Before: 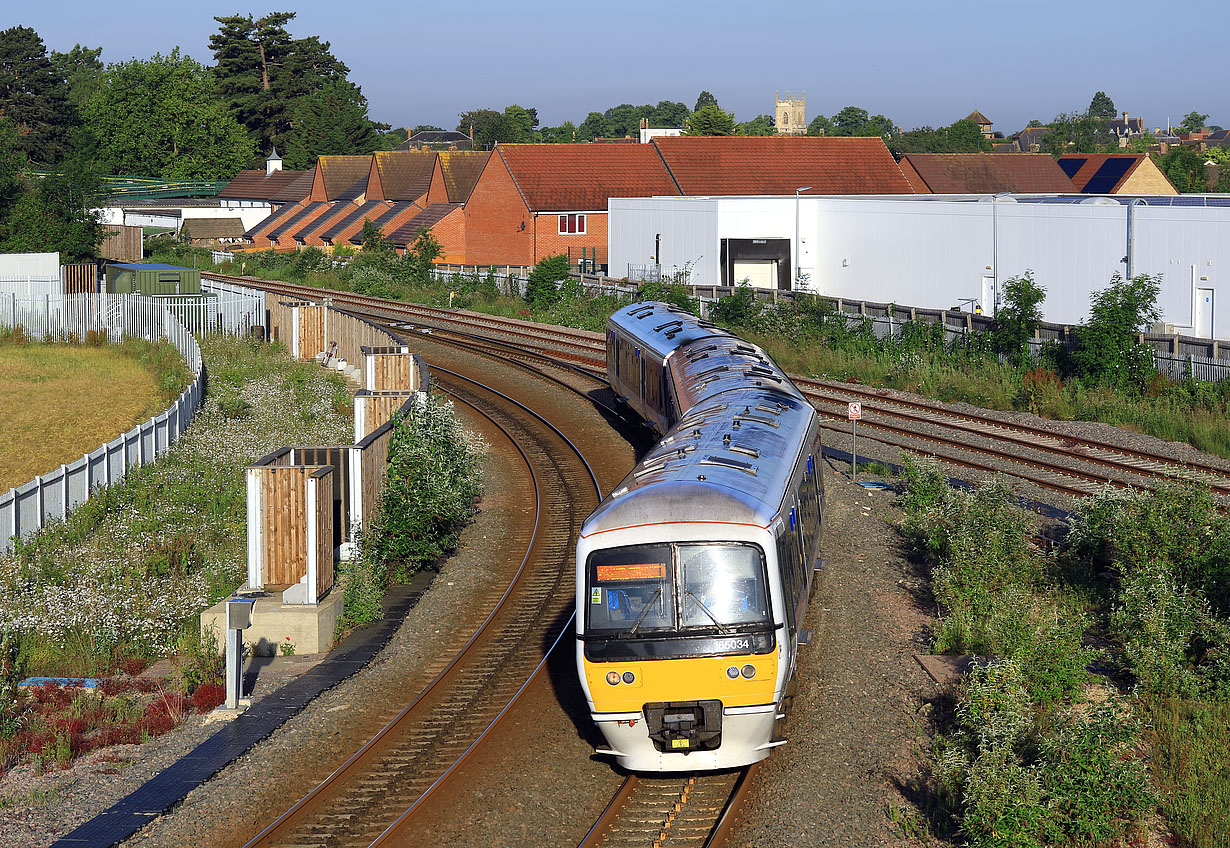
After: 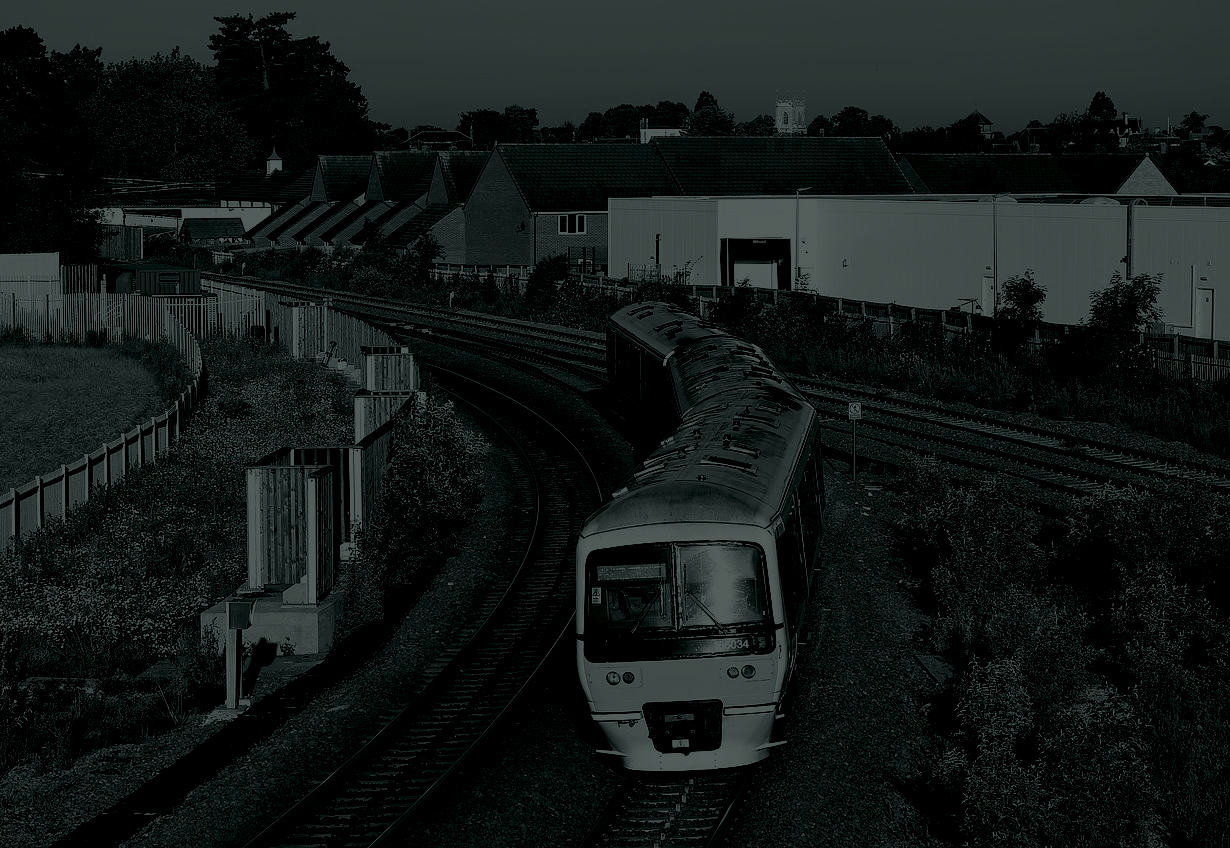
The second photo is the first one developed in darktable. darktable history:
contrast brightness saturation: contrast 0.19, brightness -0.24, saturation 0.11
colorize: hue 90°, saturation 19%, lightness 1.59%, version 1
